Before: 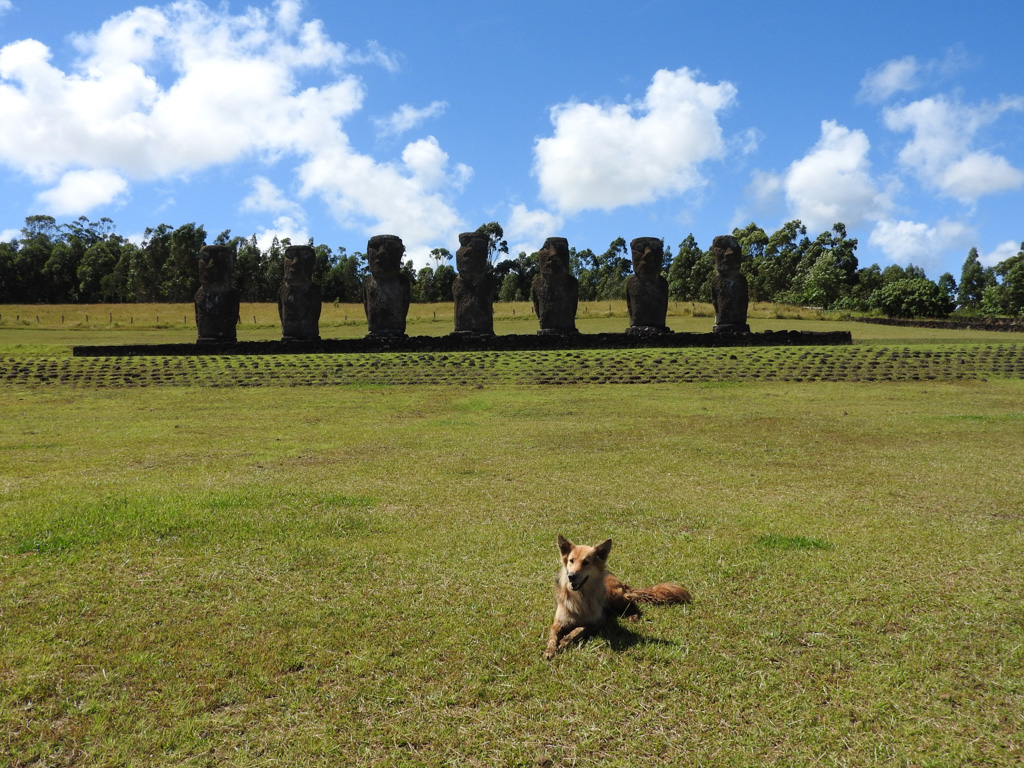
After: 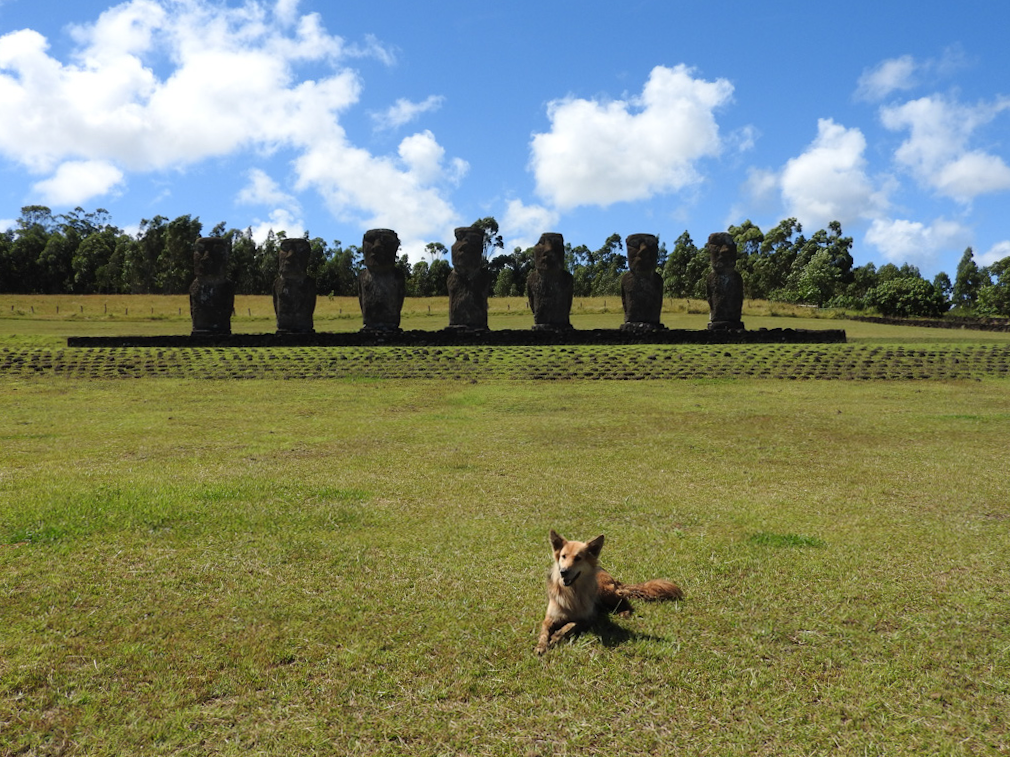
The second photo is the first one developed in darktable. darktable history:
crop and rotate: angle -0.575°
